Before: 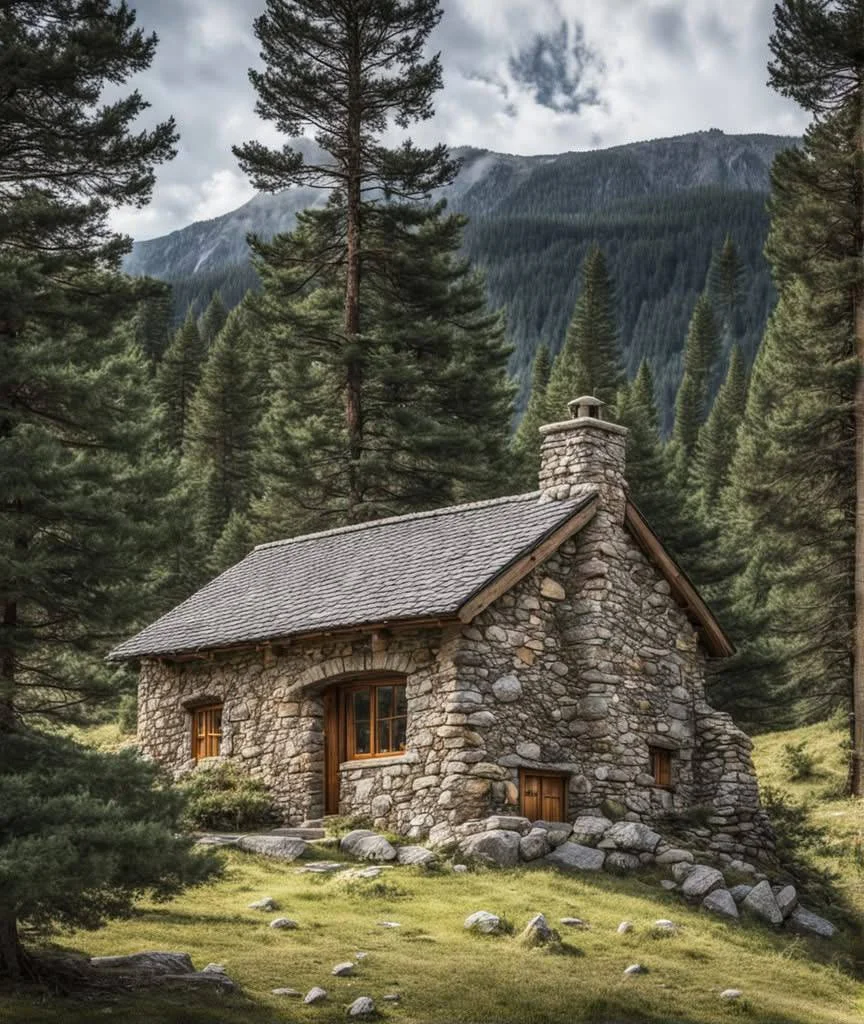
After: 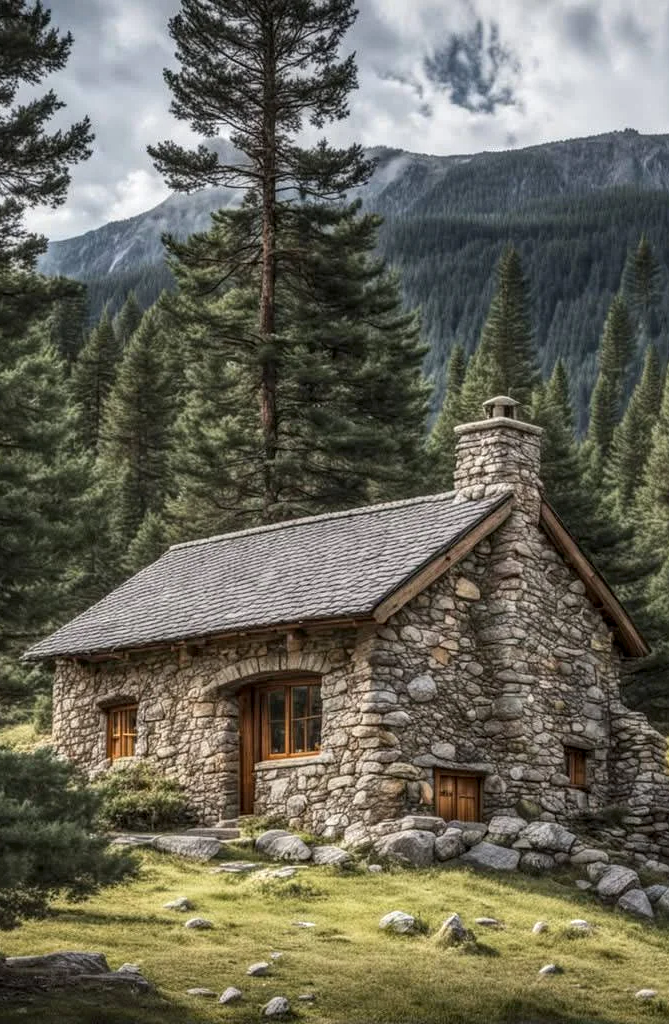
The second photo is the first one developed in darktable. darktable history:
crop: left 9.88%, right 12.664%
local contrast: on, module defaults
